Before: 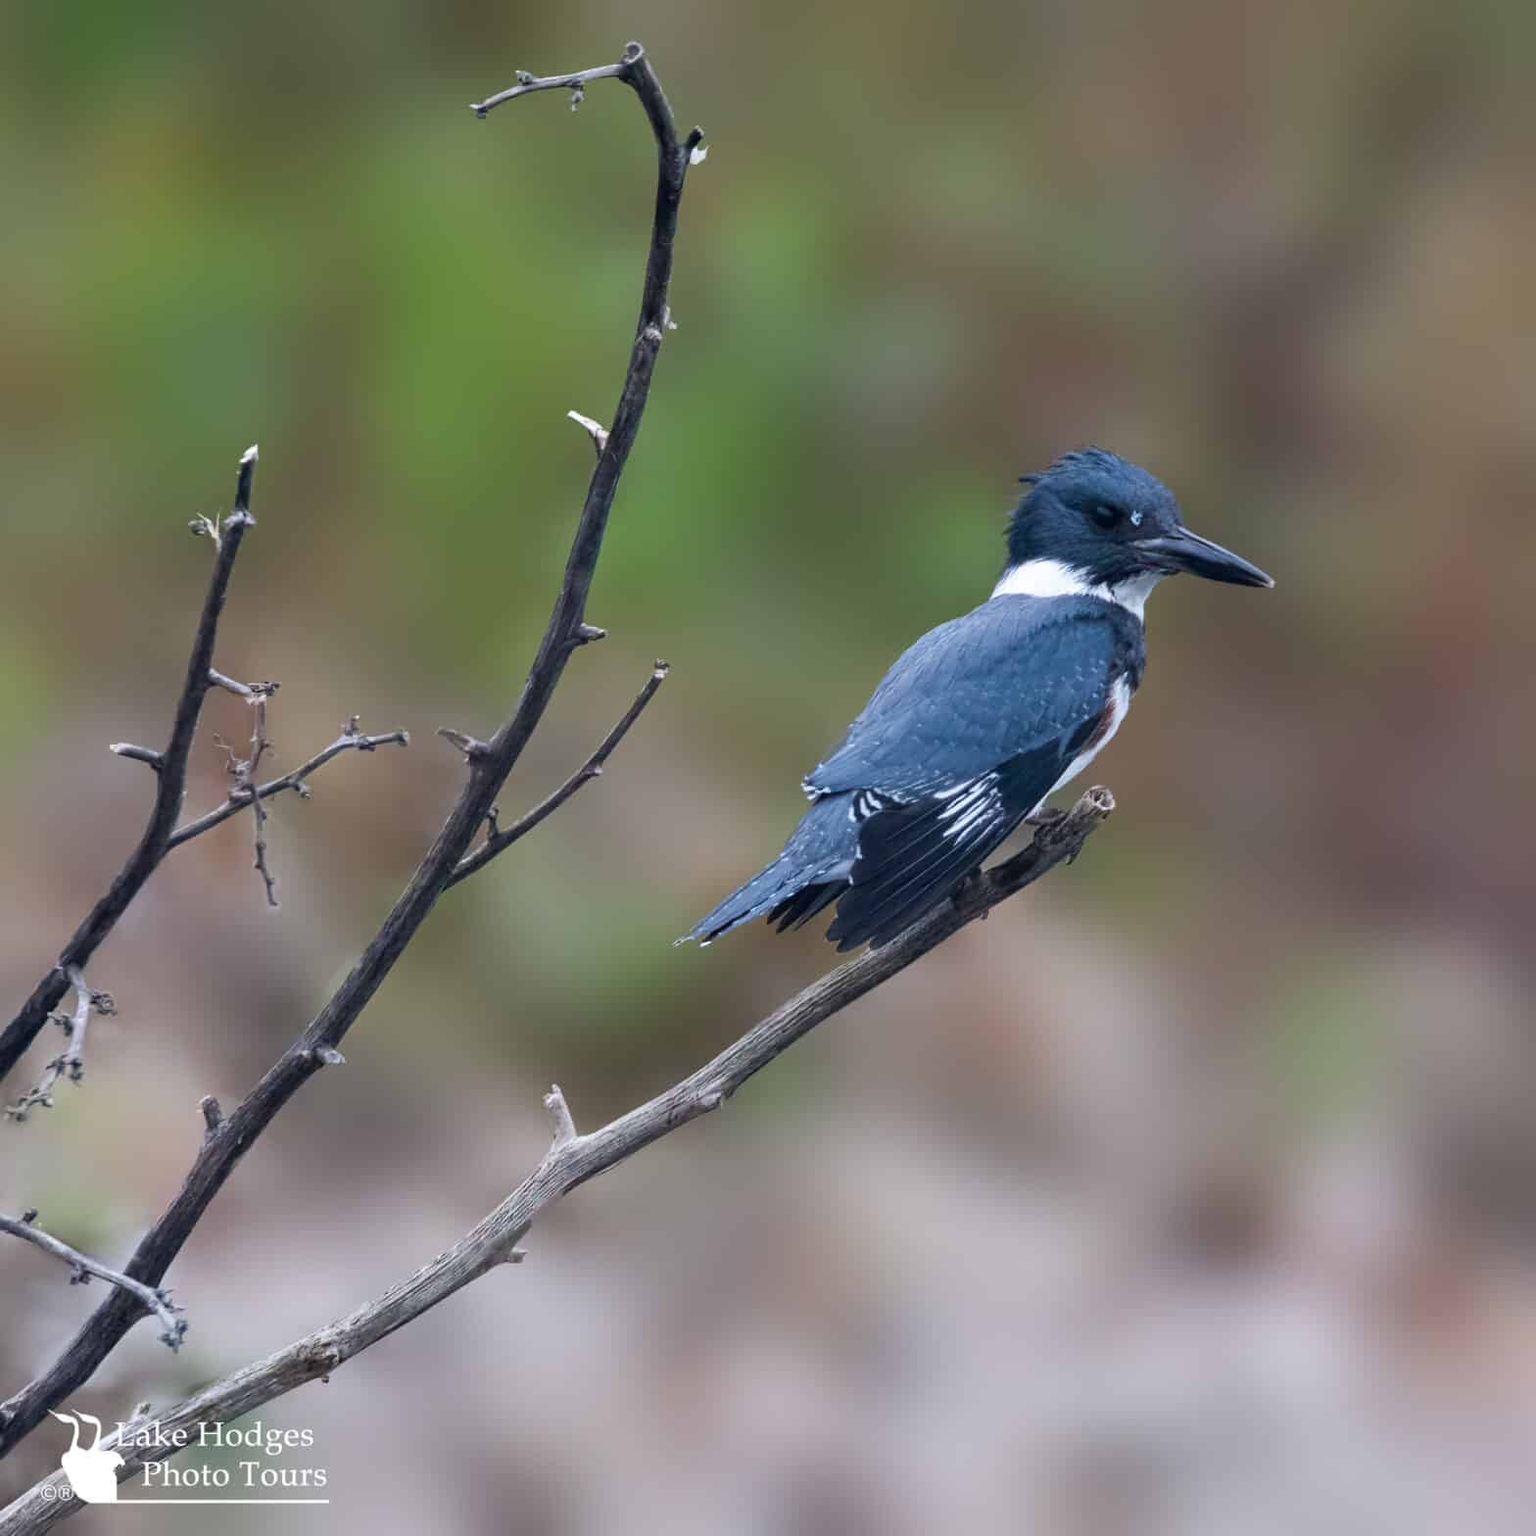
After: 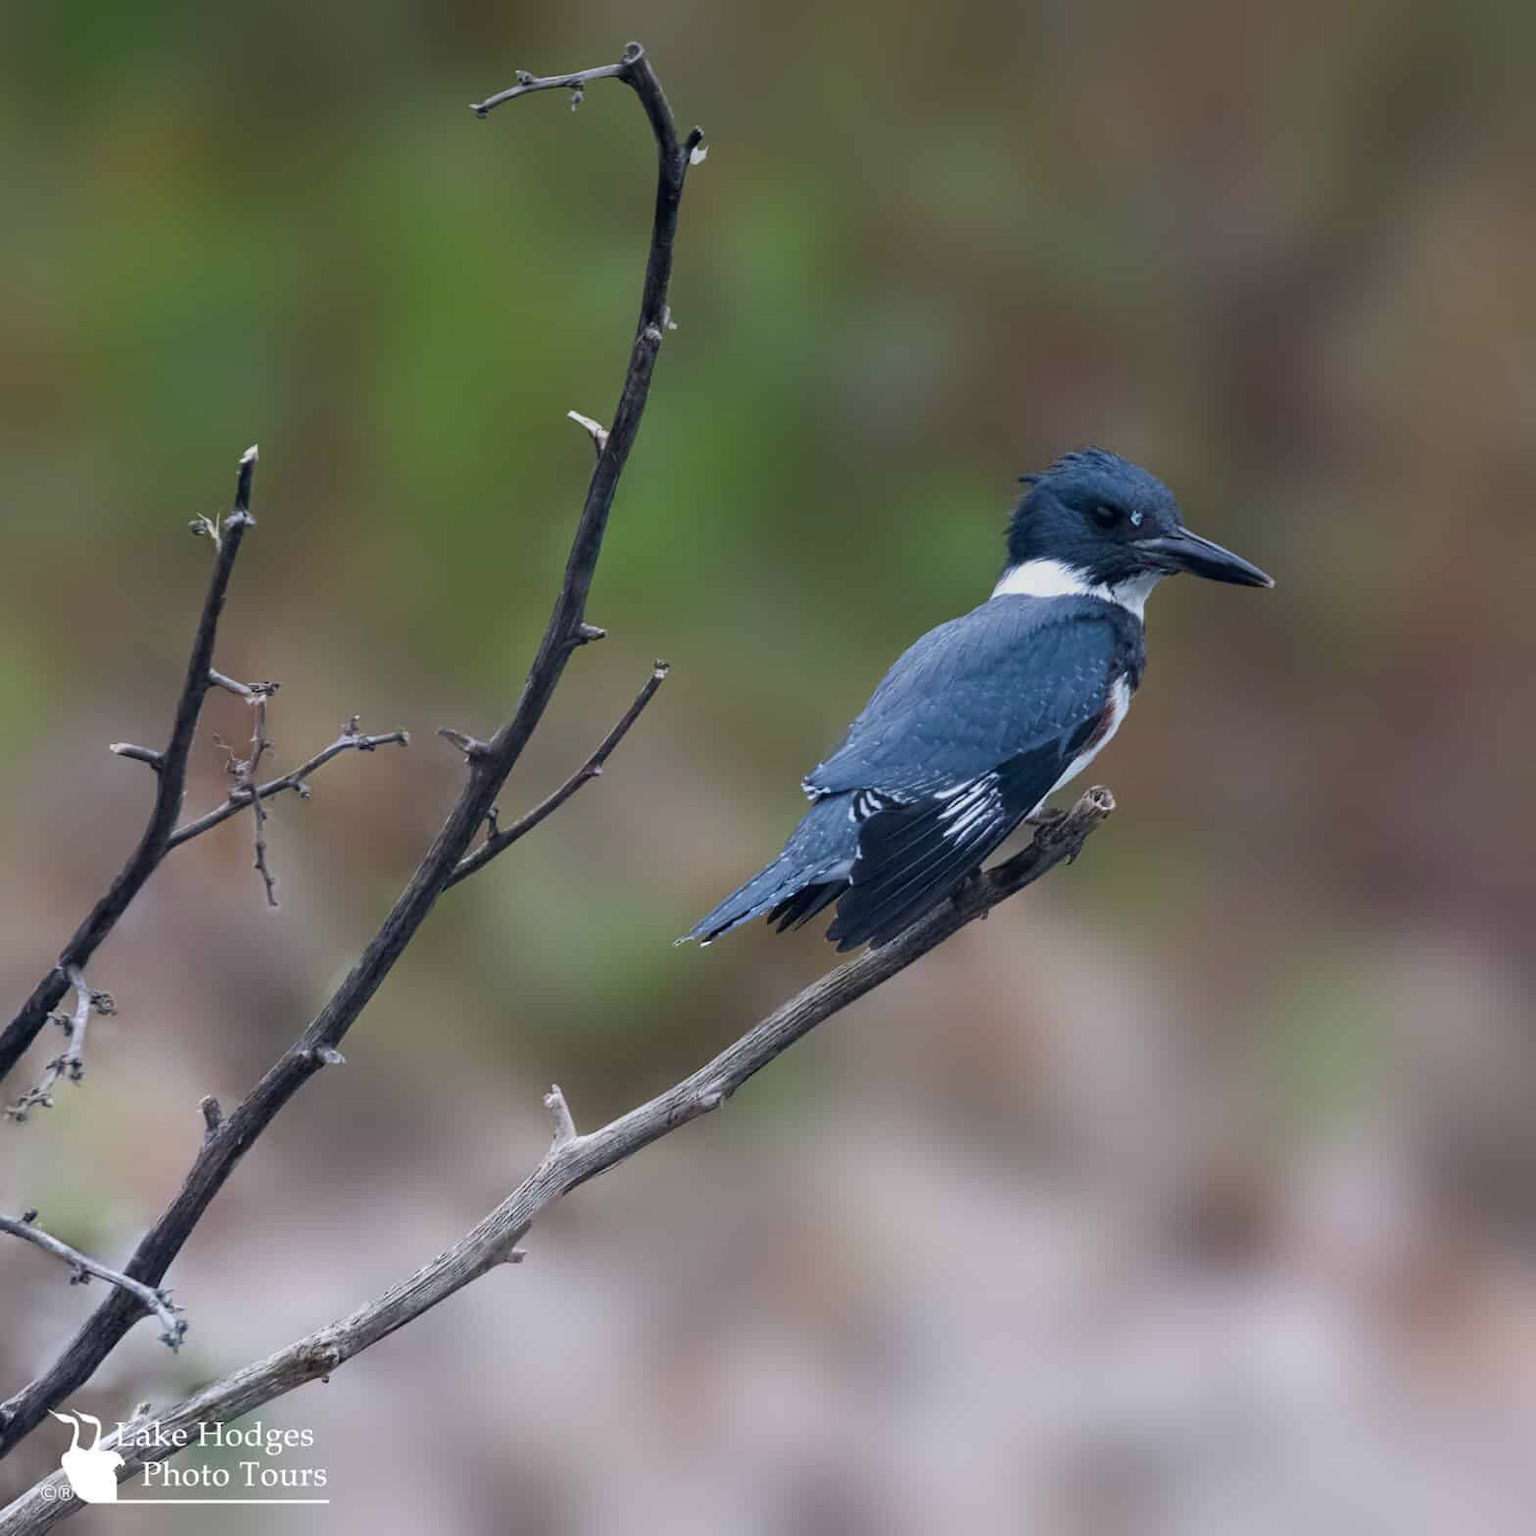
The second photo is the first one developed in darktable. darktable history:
graduated density: on, module defaults
white balance: emerald 1
